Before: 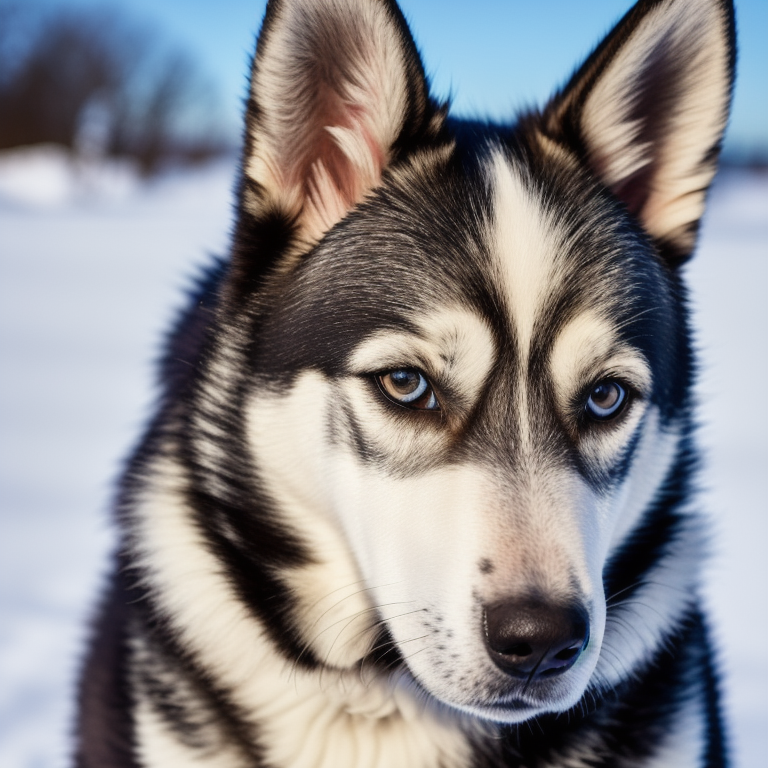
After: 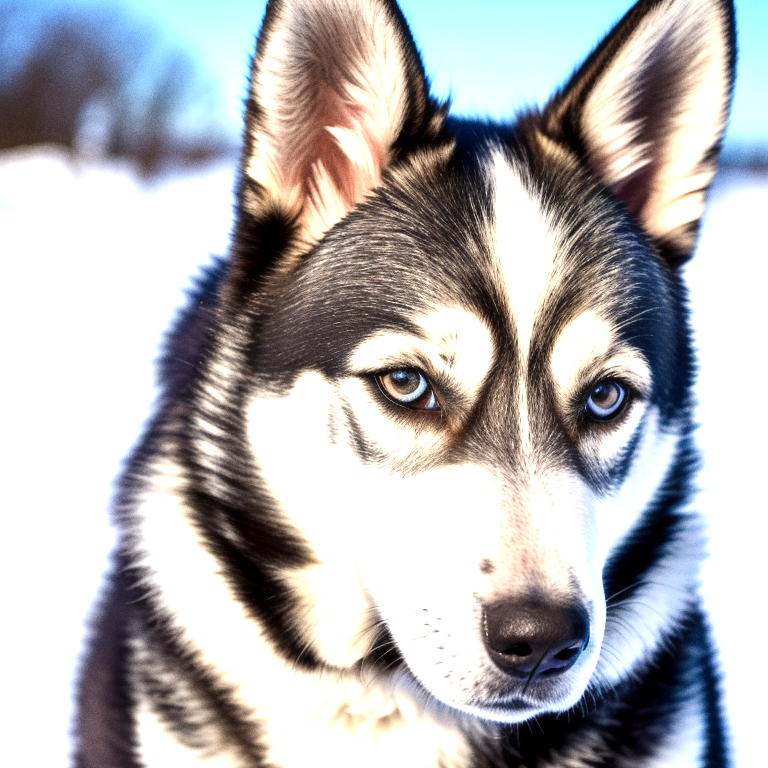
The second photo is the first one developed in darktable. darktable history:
grain: coarseness 0.09 ISO
exposure: black level correction 0.001, exposure 1.116 EV, compensate highlight preservation false
